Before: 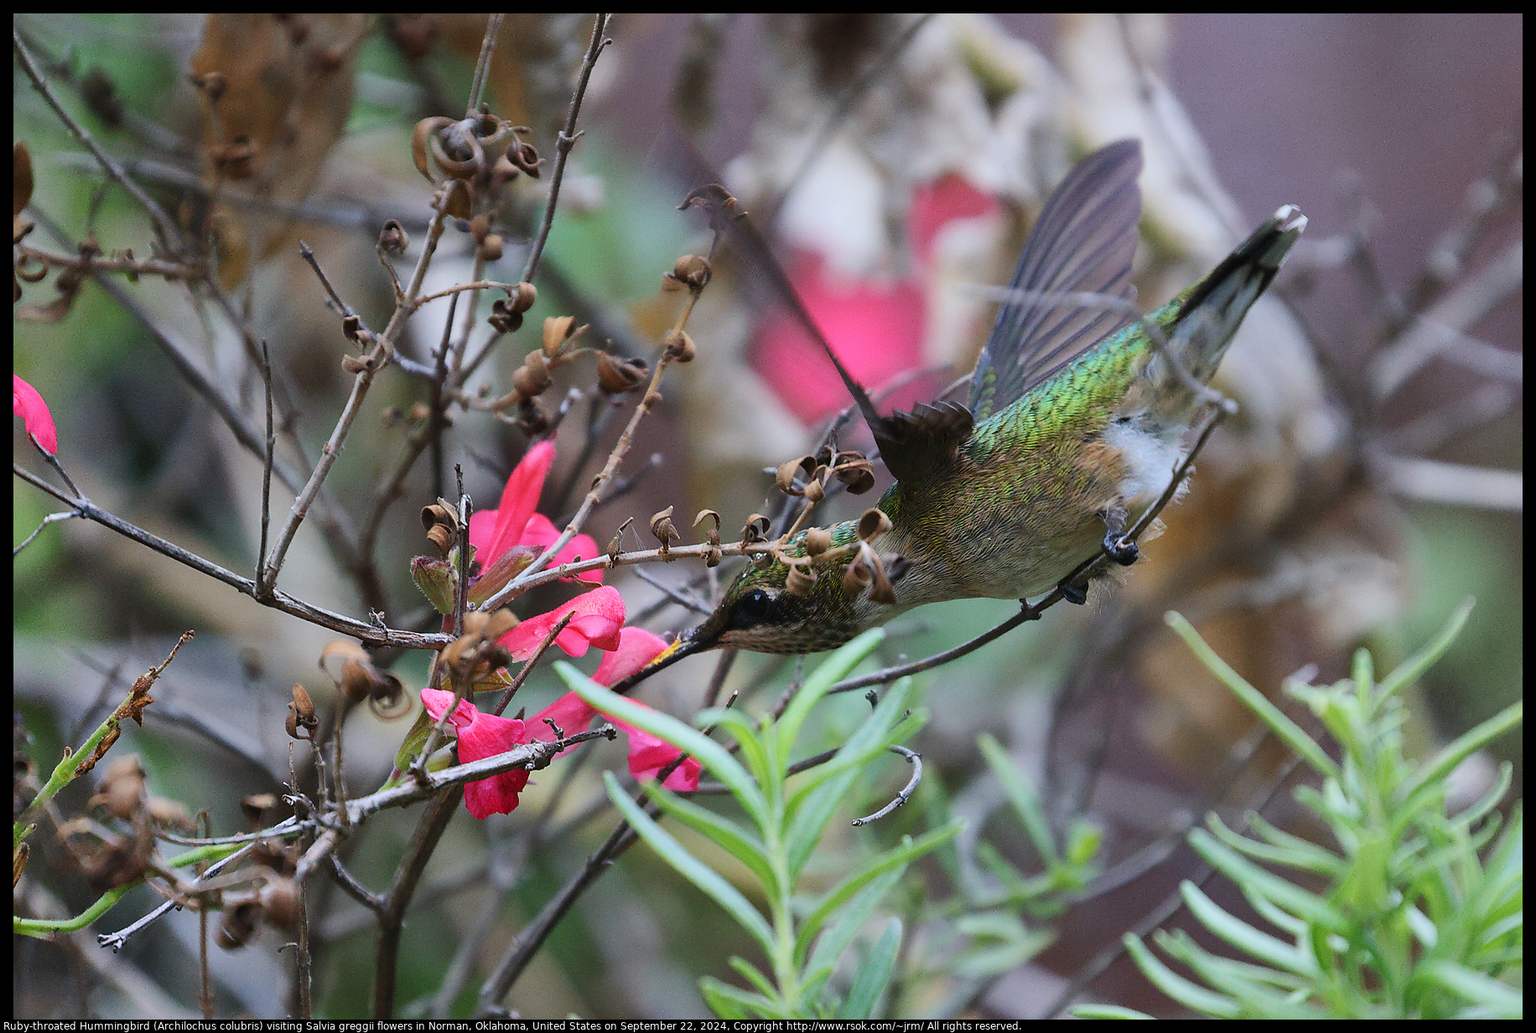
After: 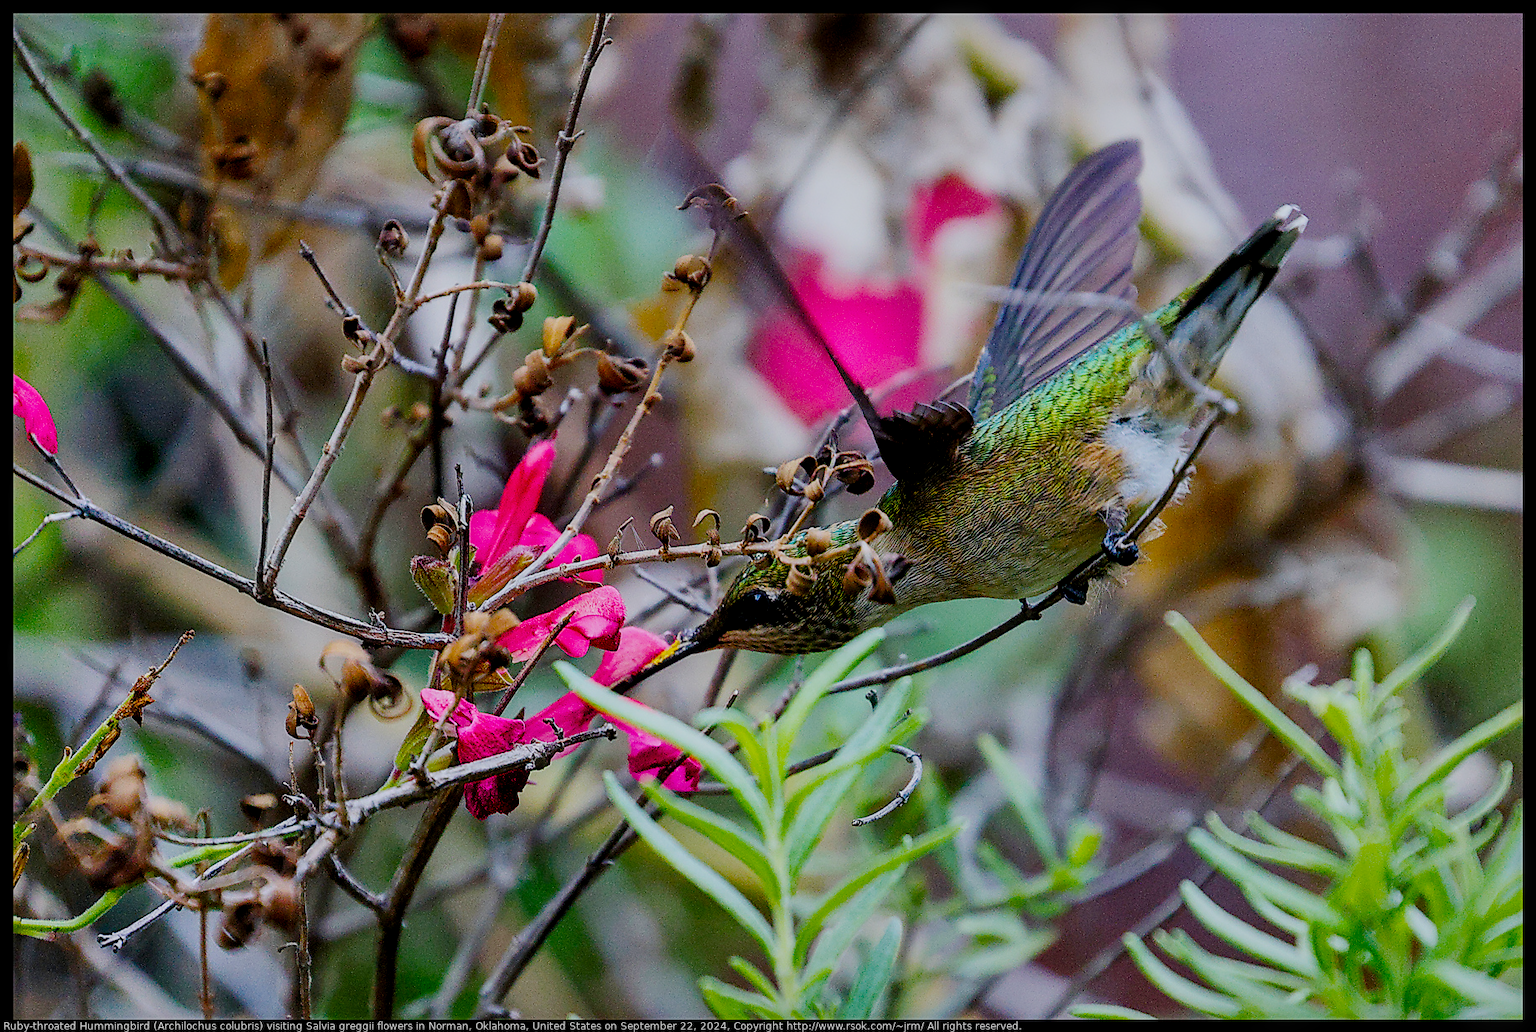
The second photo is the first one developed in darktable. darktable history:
color balance rgb: power › hue 308.02°, perceptual saturation grading › global saturation 36.824%, perceptual saturation grading › shadows 35.609%, global vibrance 24.313%
filmic rgb: black relative exposure -7.13 EV, white relative exposure 5.36 EV, threshold 5.99 EV, hardness 3.03, preserve chrominance no, color science v5 (2021), enable highlight reconstruction true
sharpen: on, module defaults
local contrast: detail 130%
